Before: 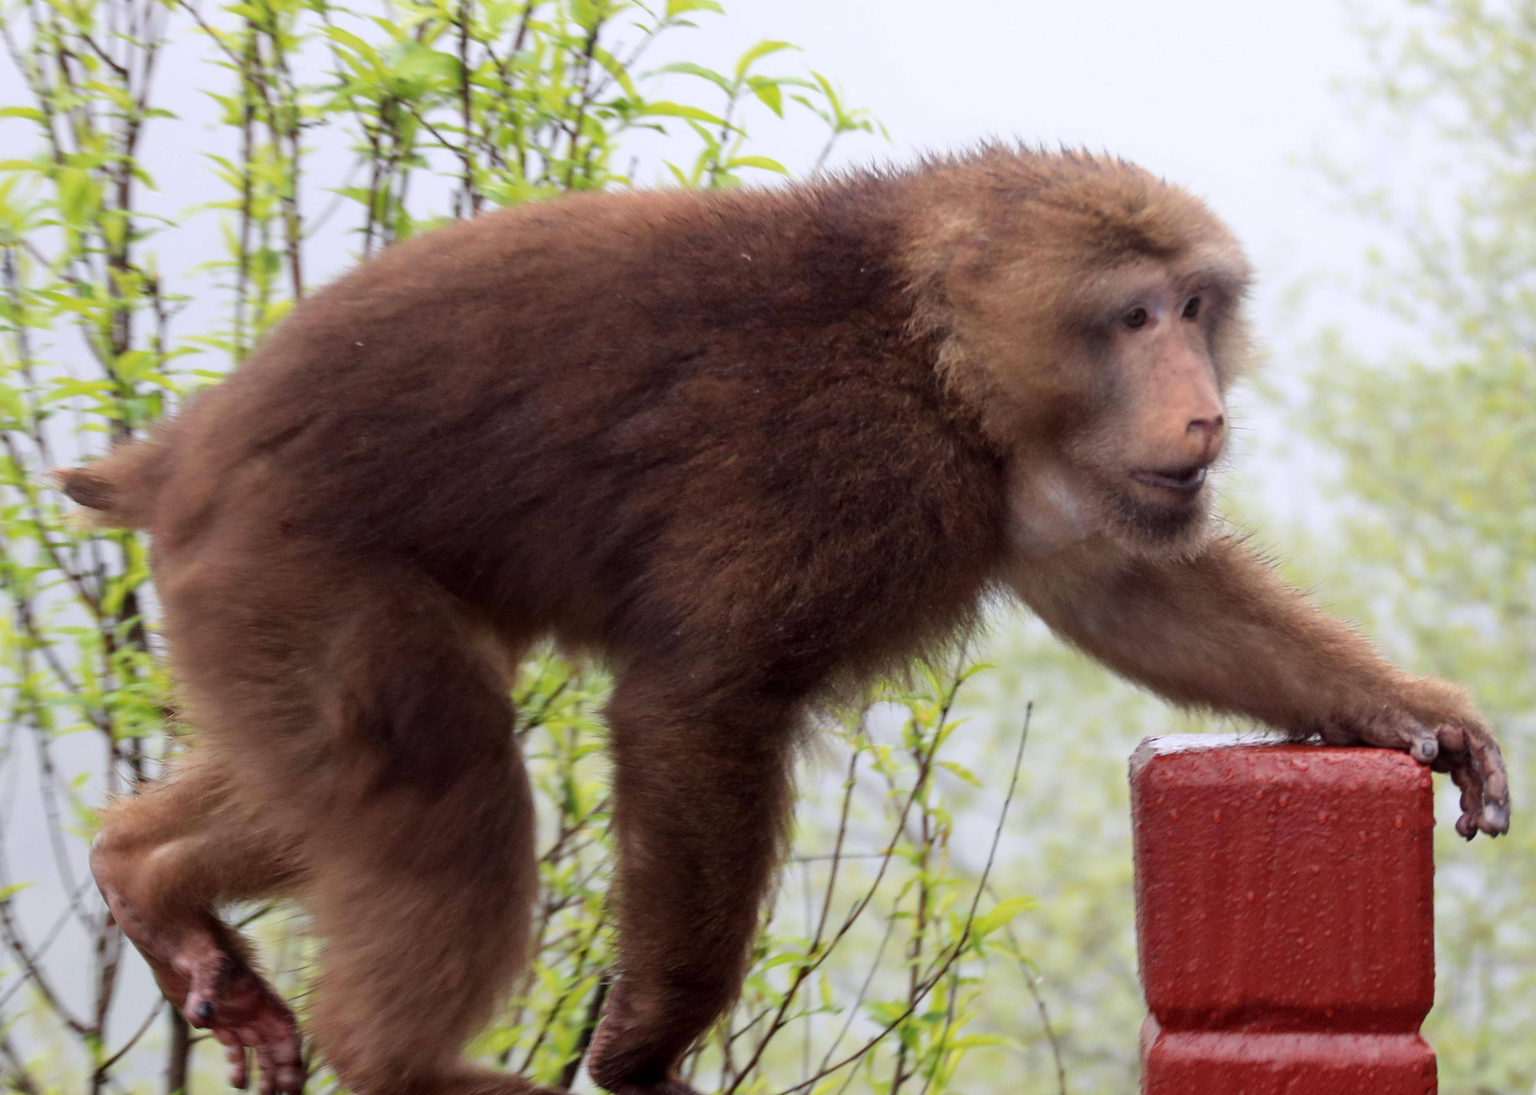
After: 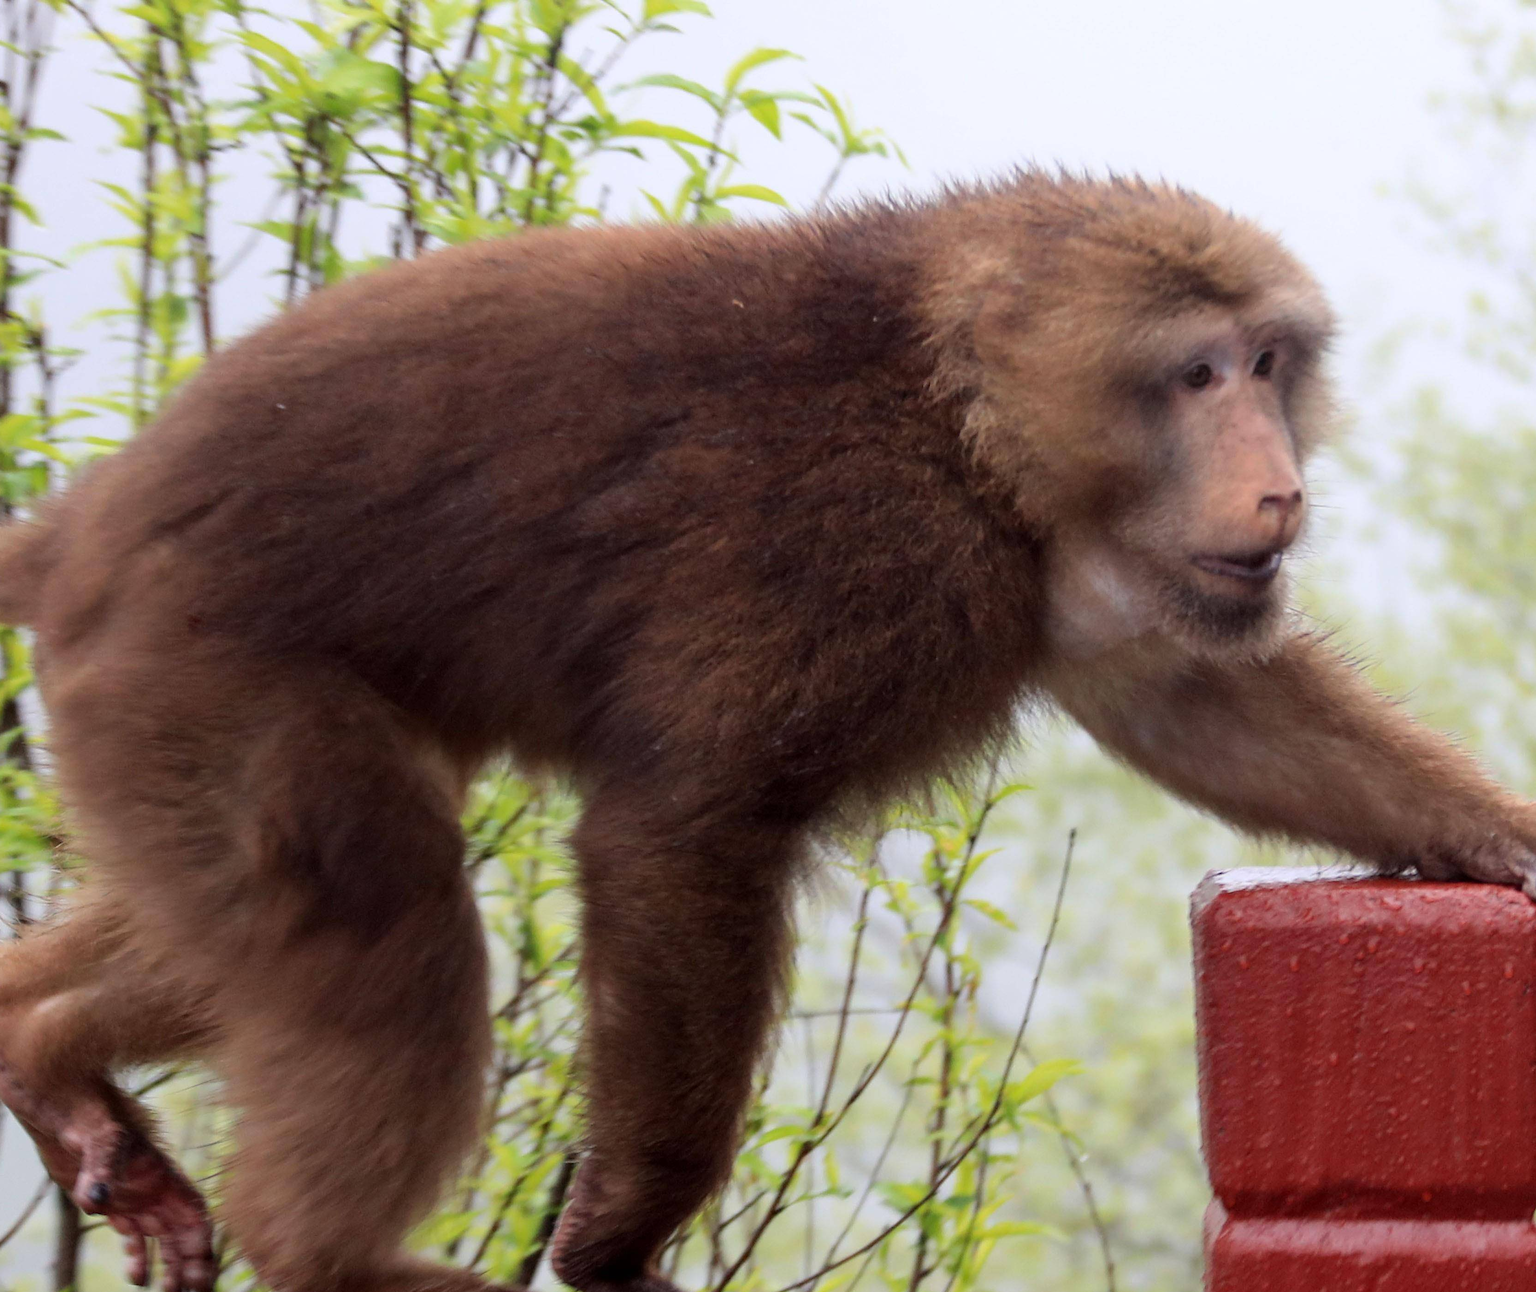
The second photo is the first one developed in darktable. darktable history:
crop: left 7.944%, right 7.395%
